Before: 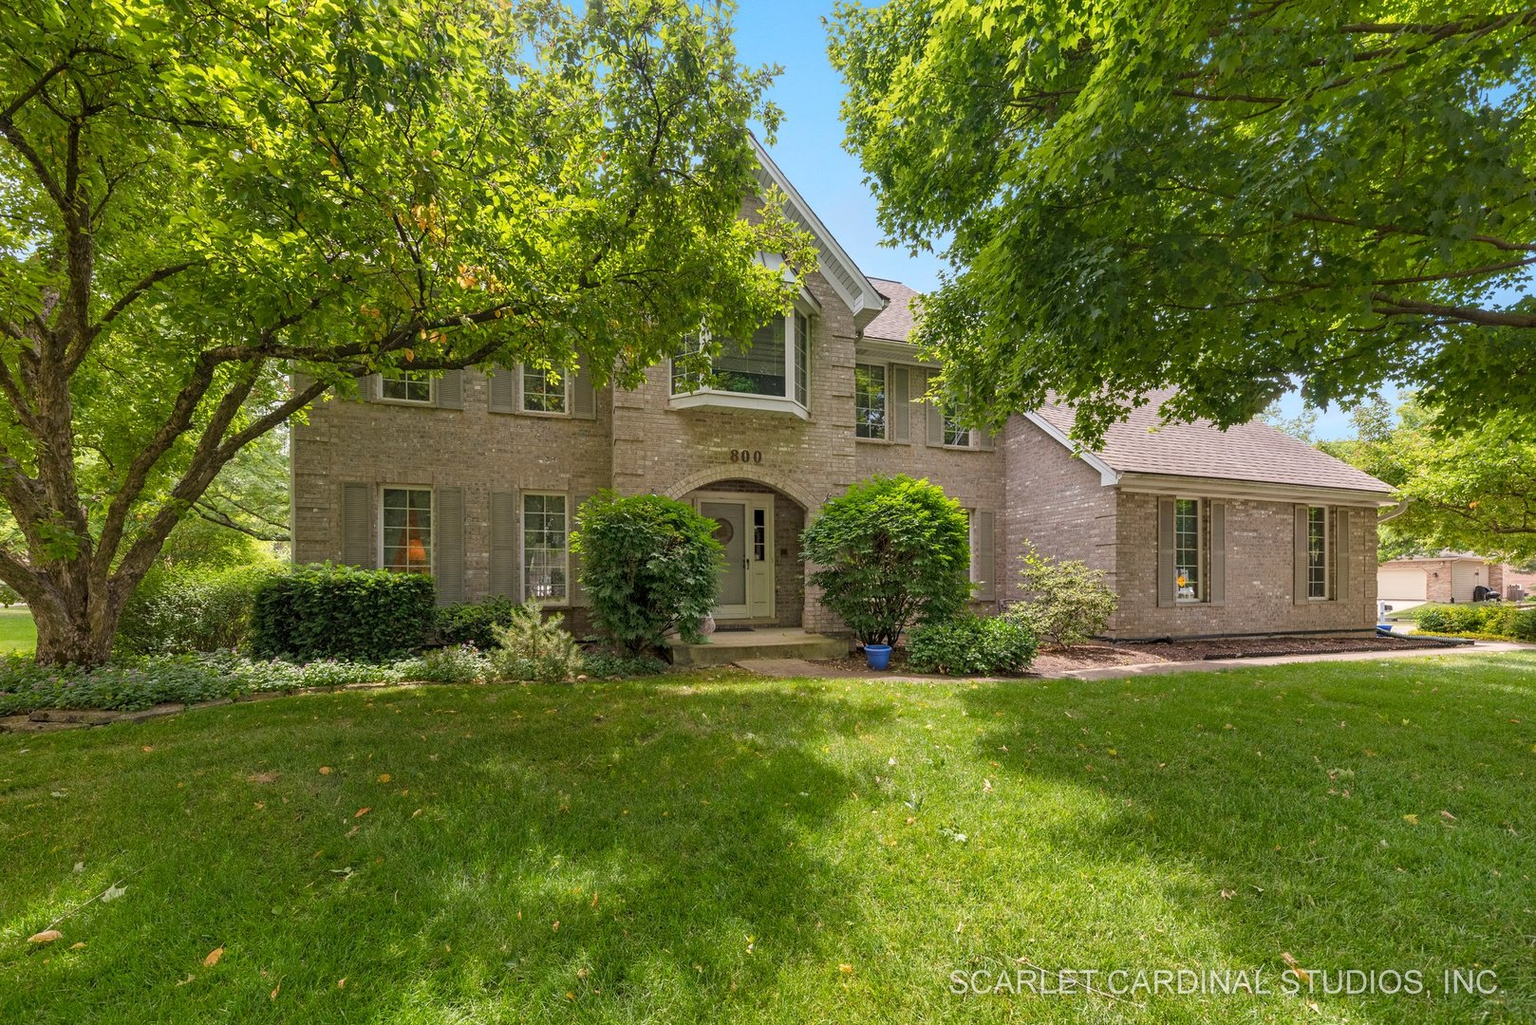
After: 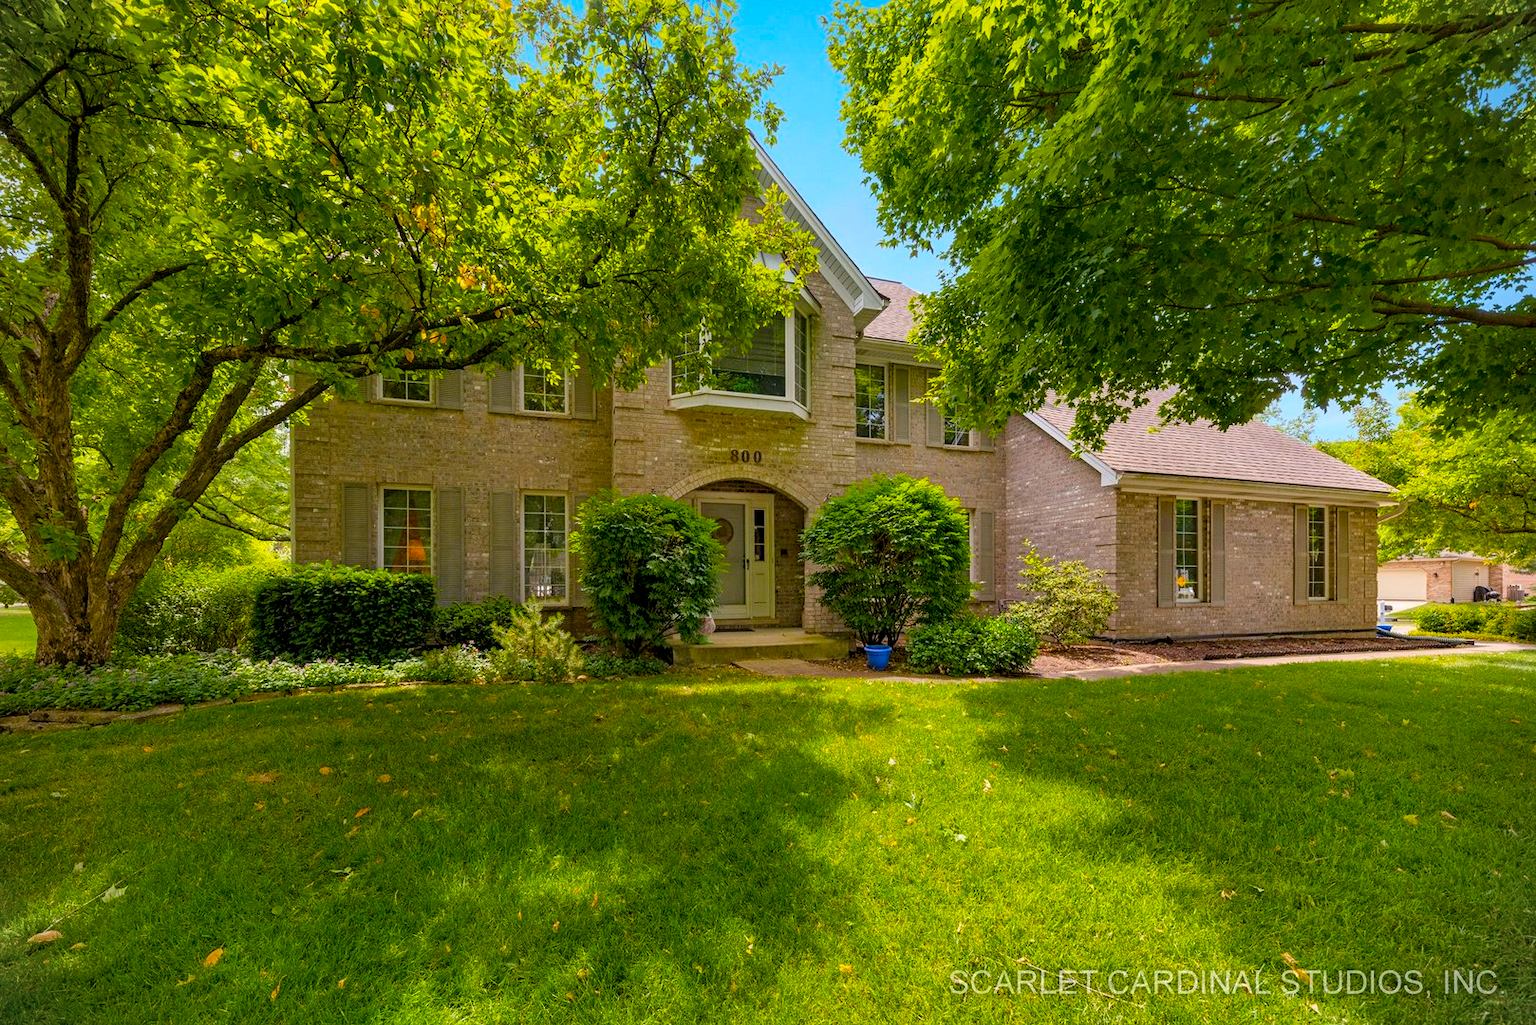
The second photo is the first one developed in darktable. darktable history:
vignetting: fall-off start 91.22%
color balance rgb: global offset › luminance -0.887%, linear chroma grading › global chroma 15.137%, perceptual saturation grading › global saturation 29.712%, global vibrance 20%
